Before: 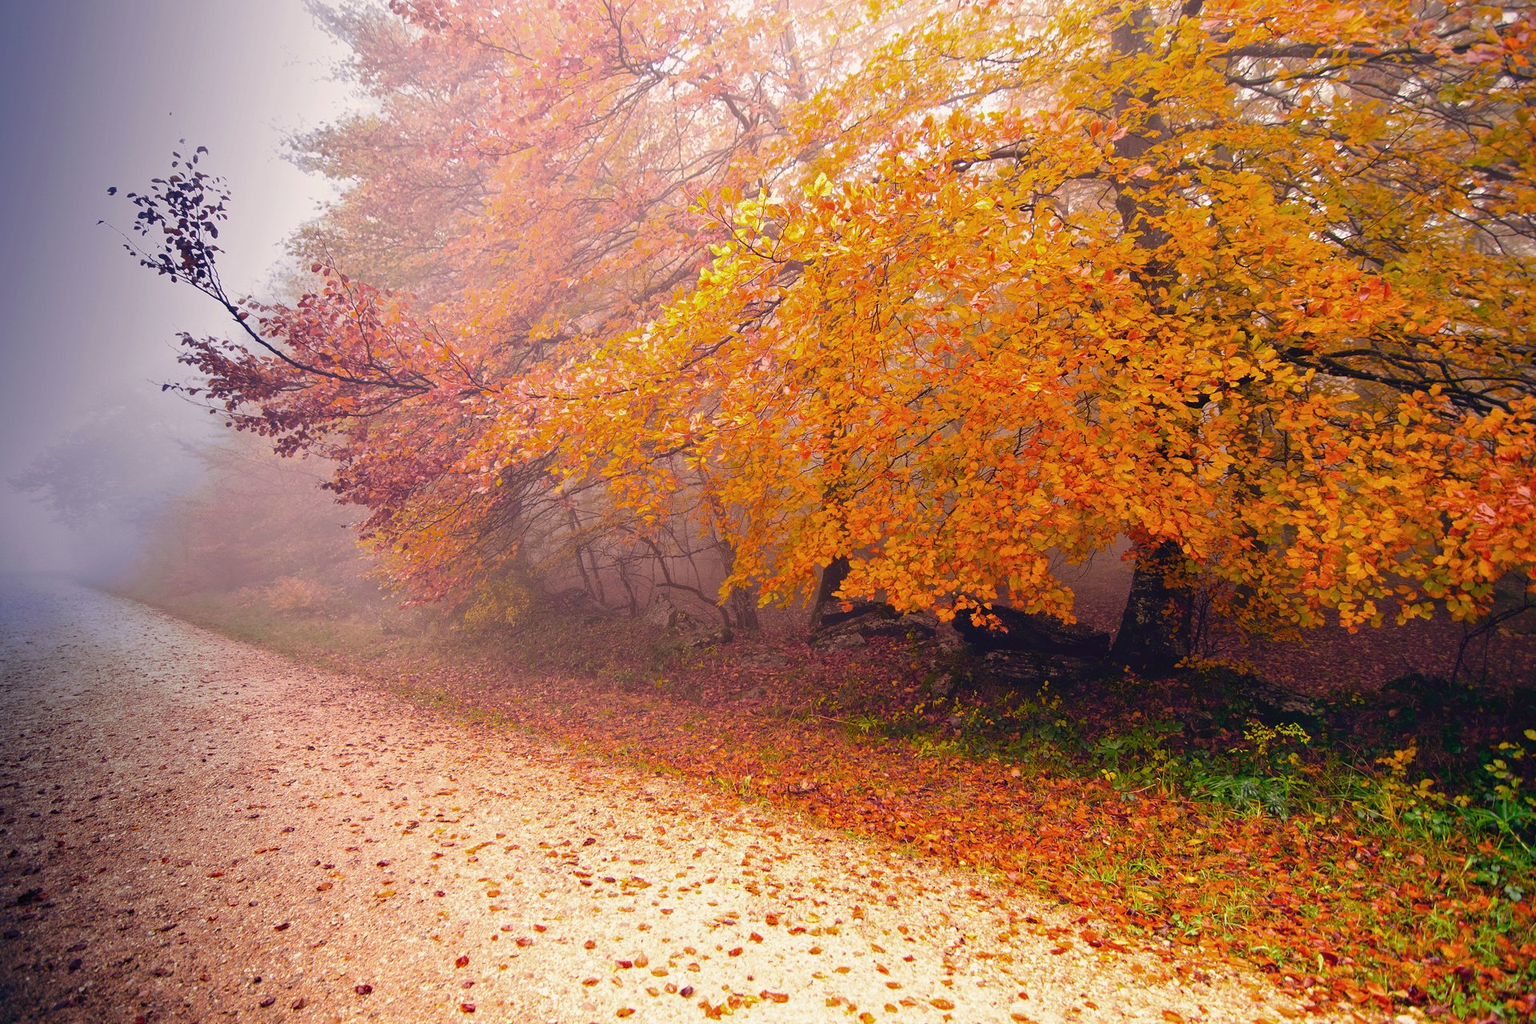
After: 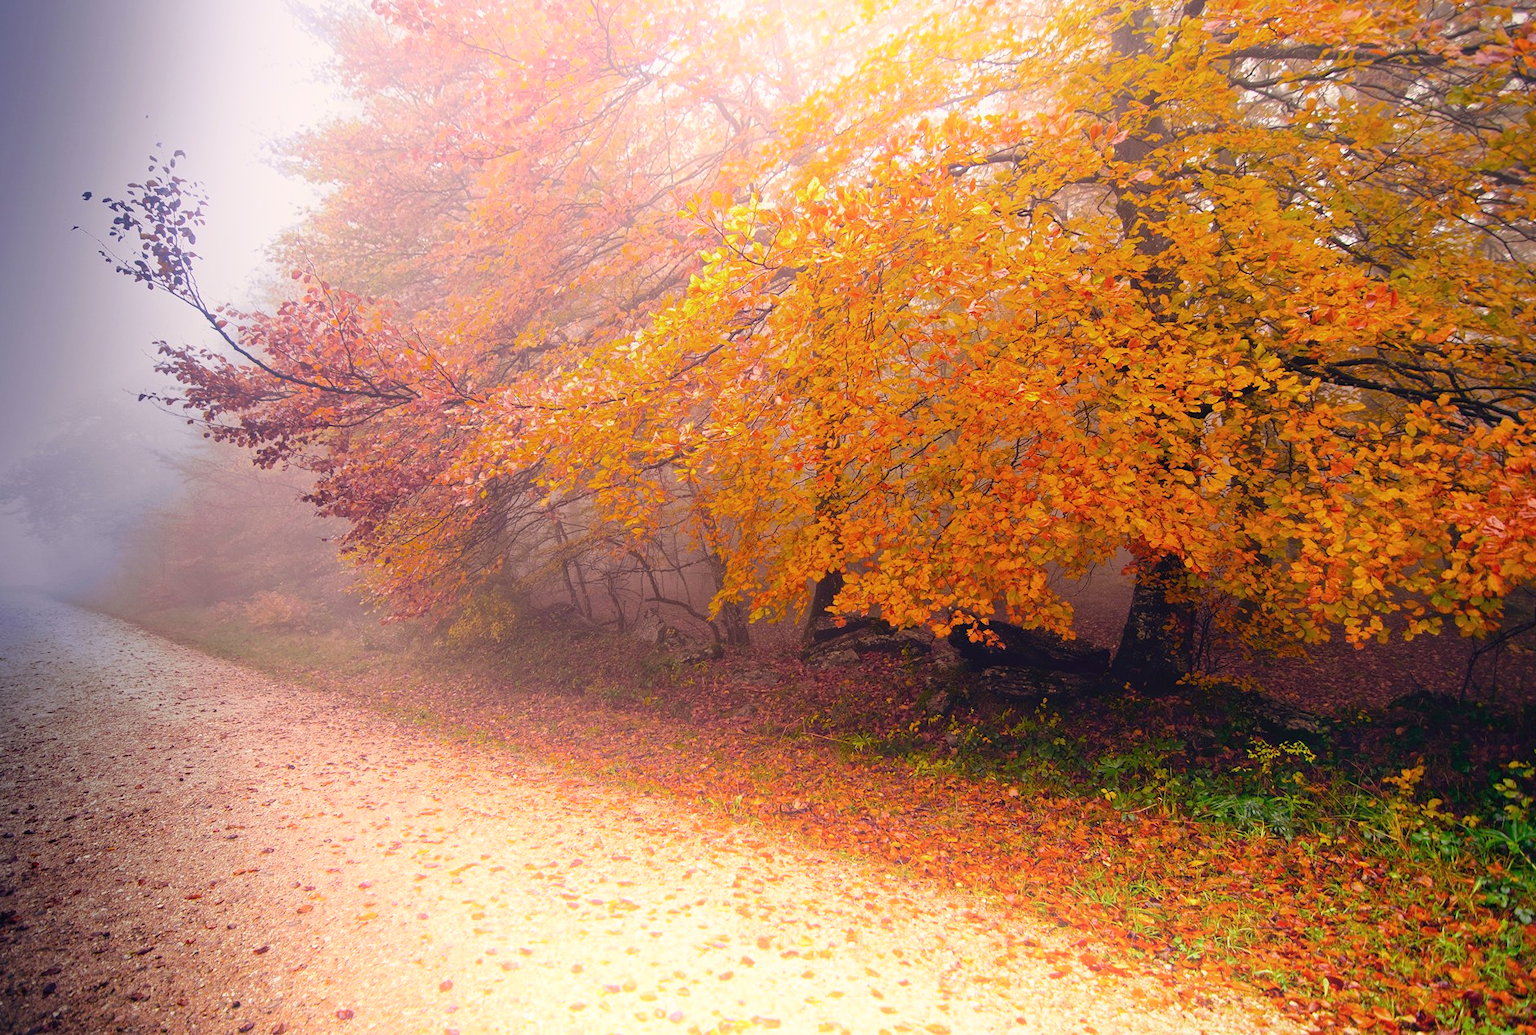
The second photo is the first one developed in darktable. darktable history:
crop and rotate: left 1.774%, right 0.633%, bottom 1.28%
bloom: on, module defaults
